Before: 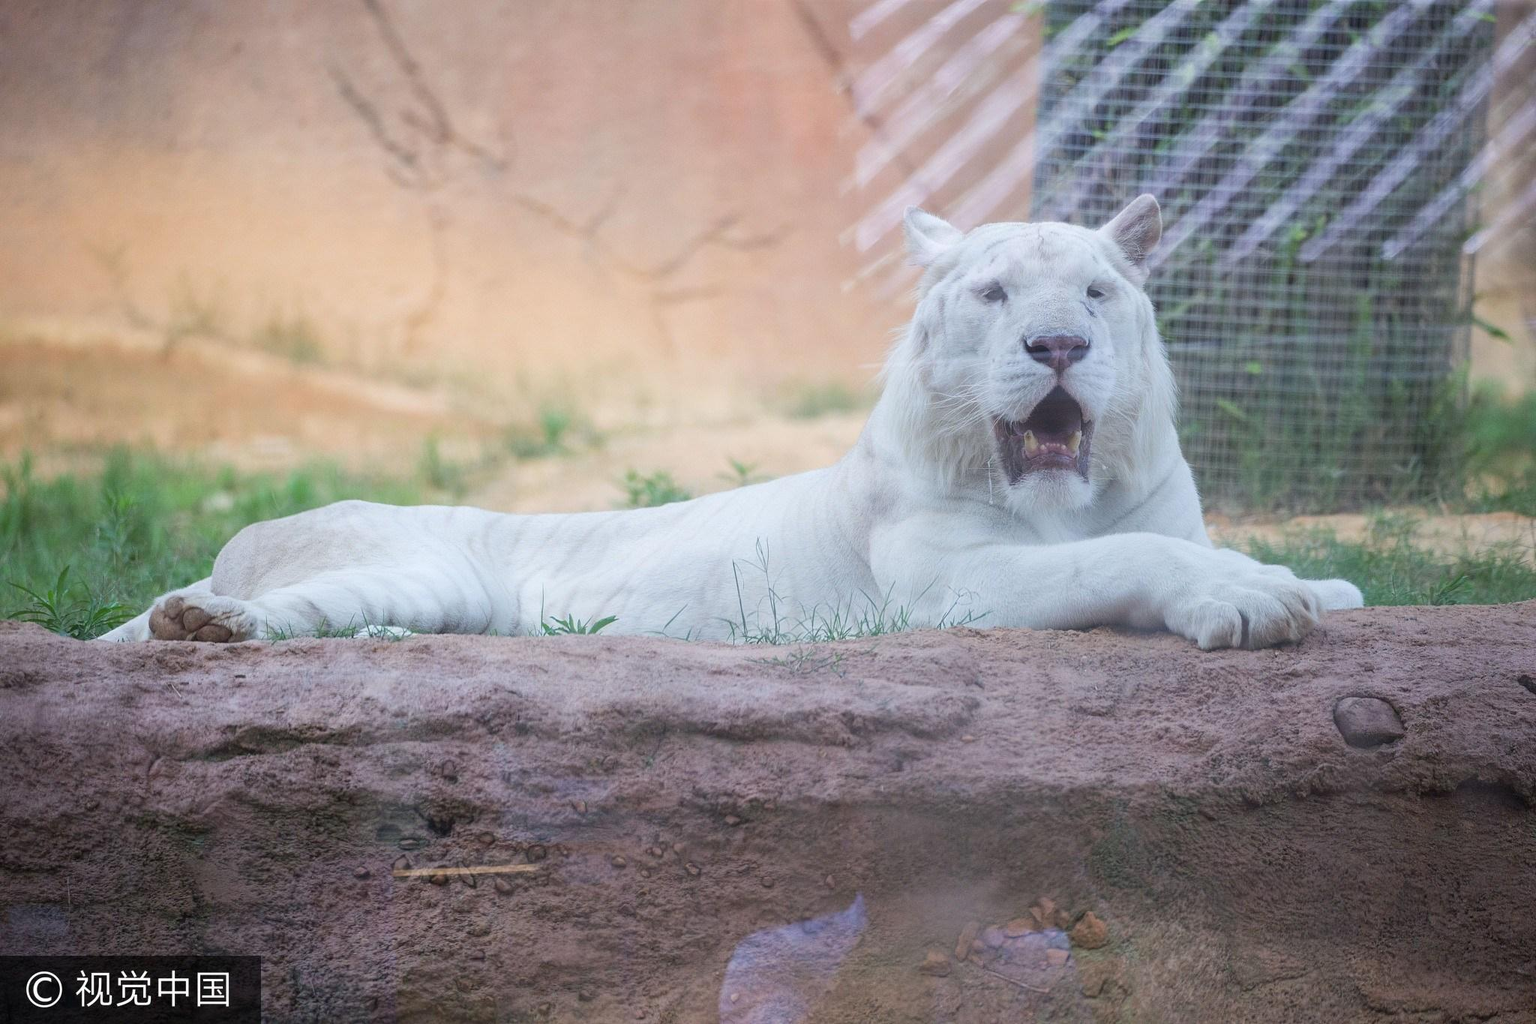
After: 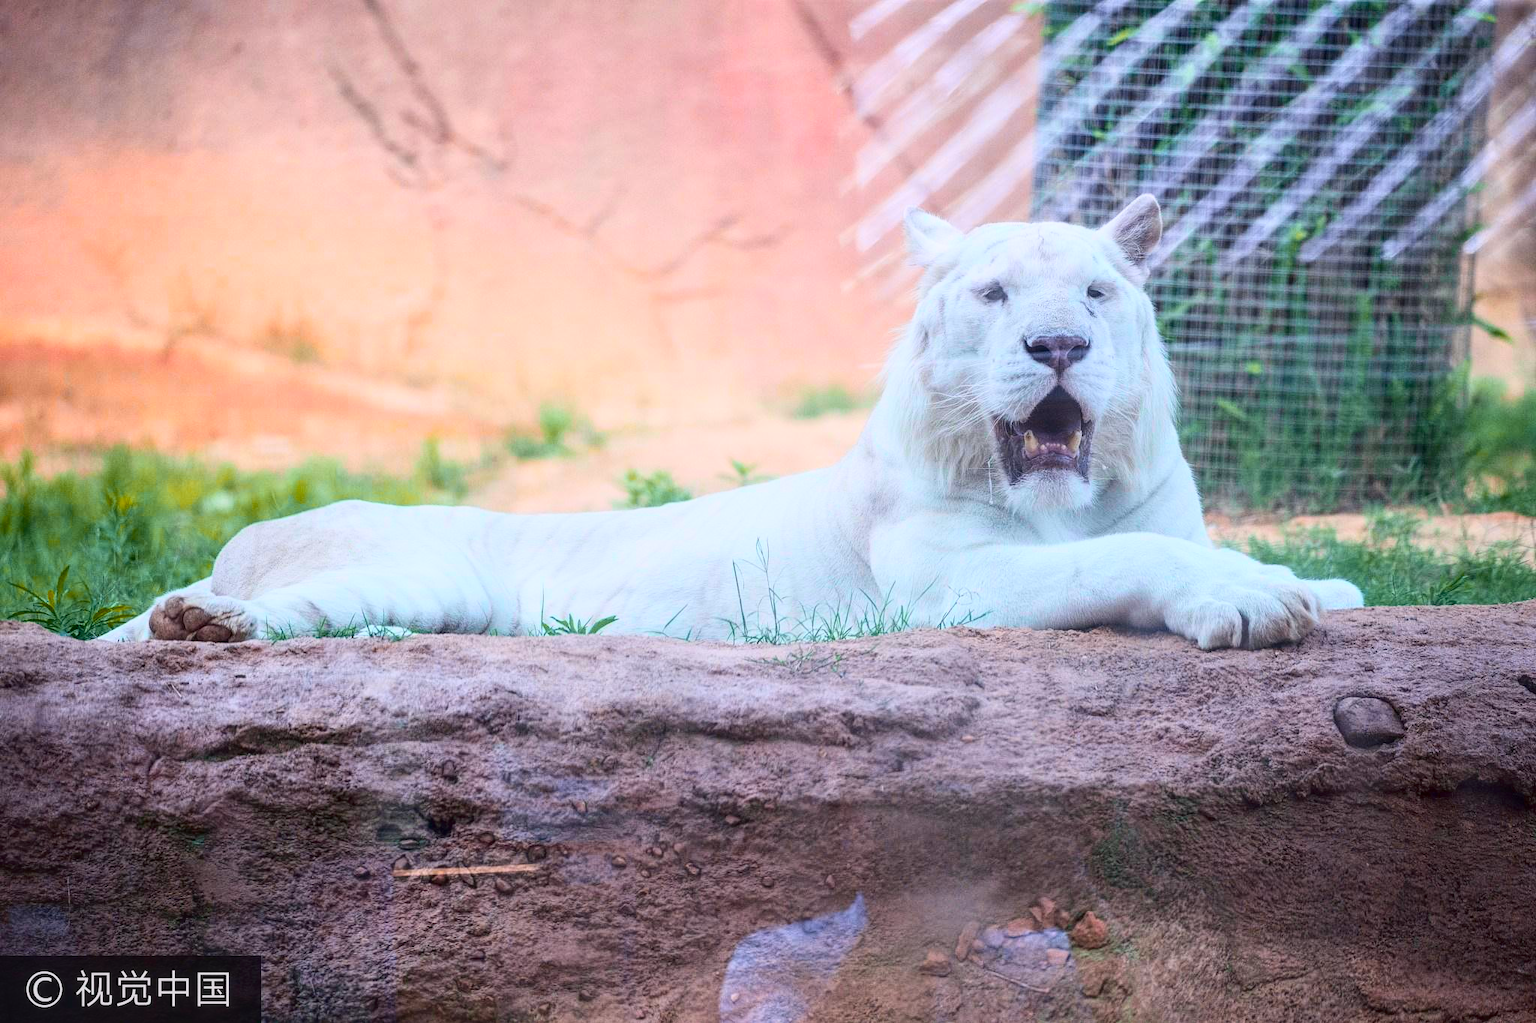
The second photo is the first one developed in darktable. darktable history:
color zones: curves: ch1 [(0.24, 0.634) (0.75, 0.5)]; ch2 [(0.253, 0.437) (0.745, 0.491)], mix 102.12%
local contrast: on, module defaults
tone curve: curves: ch0 [(0, 0.031) (0.139, 0.084) (0.311, 0.278) (0.495, 0.544) (0.718, 0.816) (0.841, 0.909) (1, 0.967)]; ch1 [(0, 0) (0.272, 0.249) (0.388, 0.385) (0.479, 0.456) (0.495, 0.497) (0.538, 0.55) (0.578, 0.595) (0.707, 0.778) (1, 1)]; ch2 [(0, 0) (0.125, 0.089) (0.353, 0.329) (0.443, 0.408) (0.502, 0.495) (0.56, 0.553) (0.608, 0.631) (1, 1)], color space Lab, independent channels, preserve colors none
